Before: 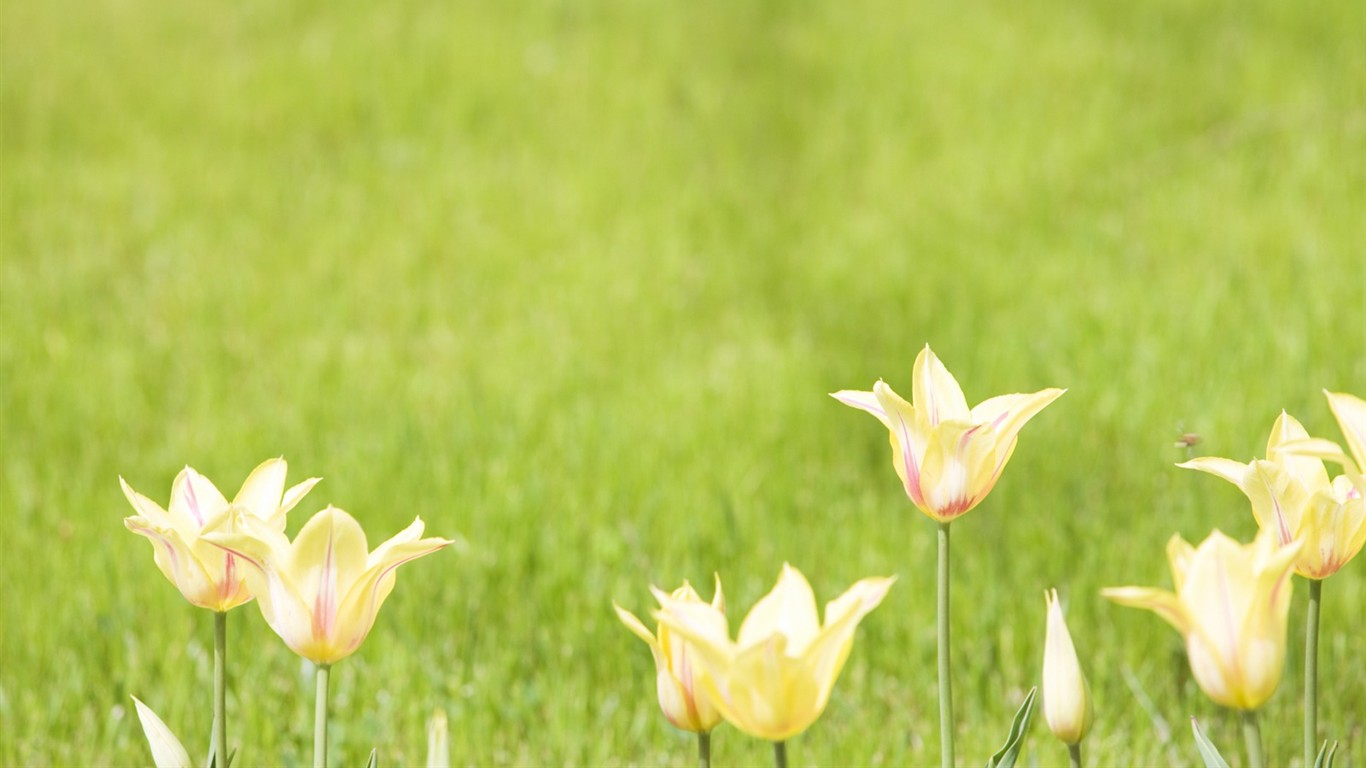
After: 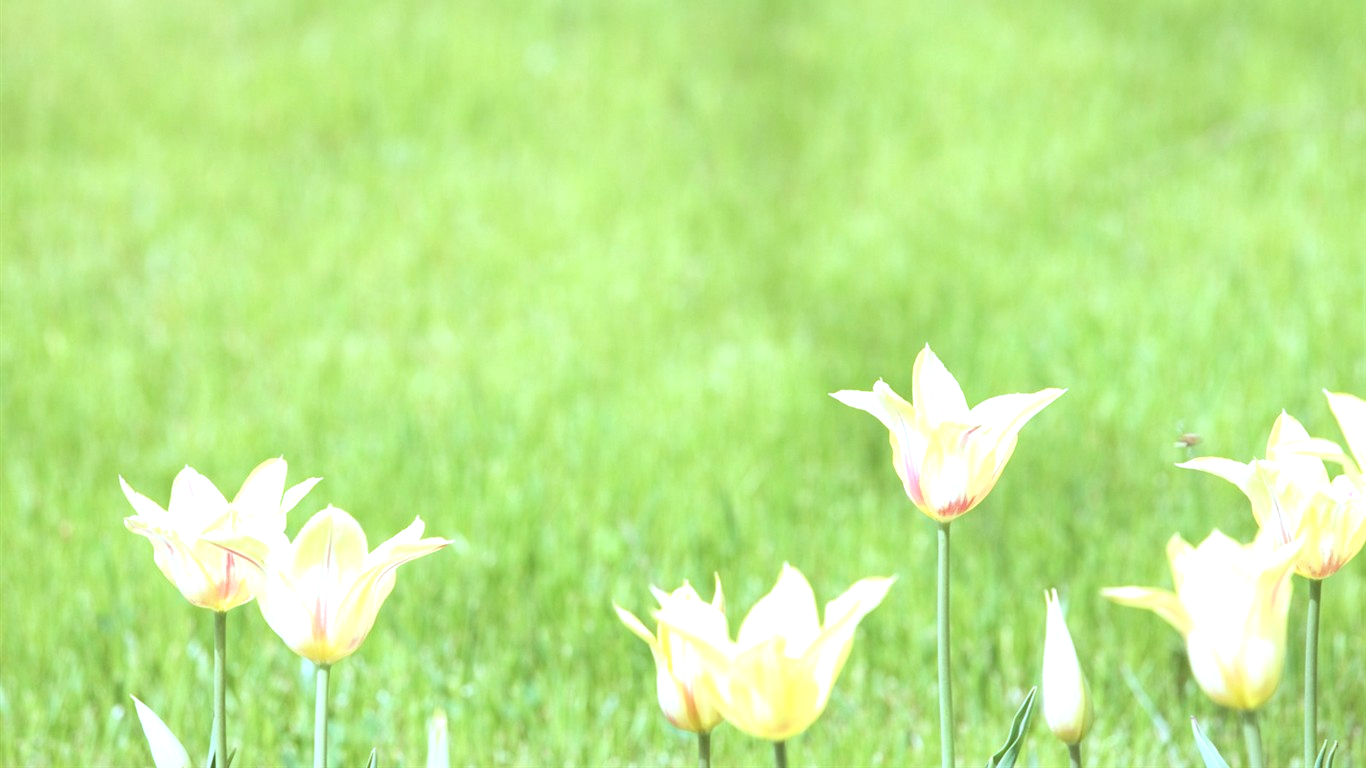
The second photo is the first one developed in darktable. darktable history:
exposure: exposure 0.56 EV, compensate highlight preservation false
tone equalizer: edges refinement/feathering 500, mask exposure compensation -1.57 EV, preserve details no
color correction: highlights a* -10.44, highlights b* -19.06
